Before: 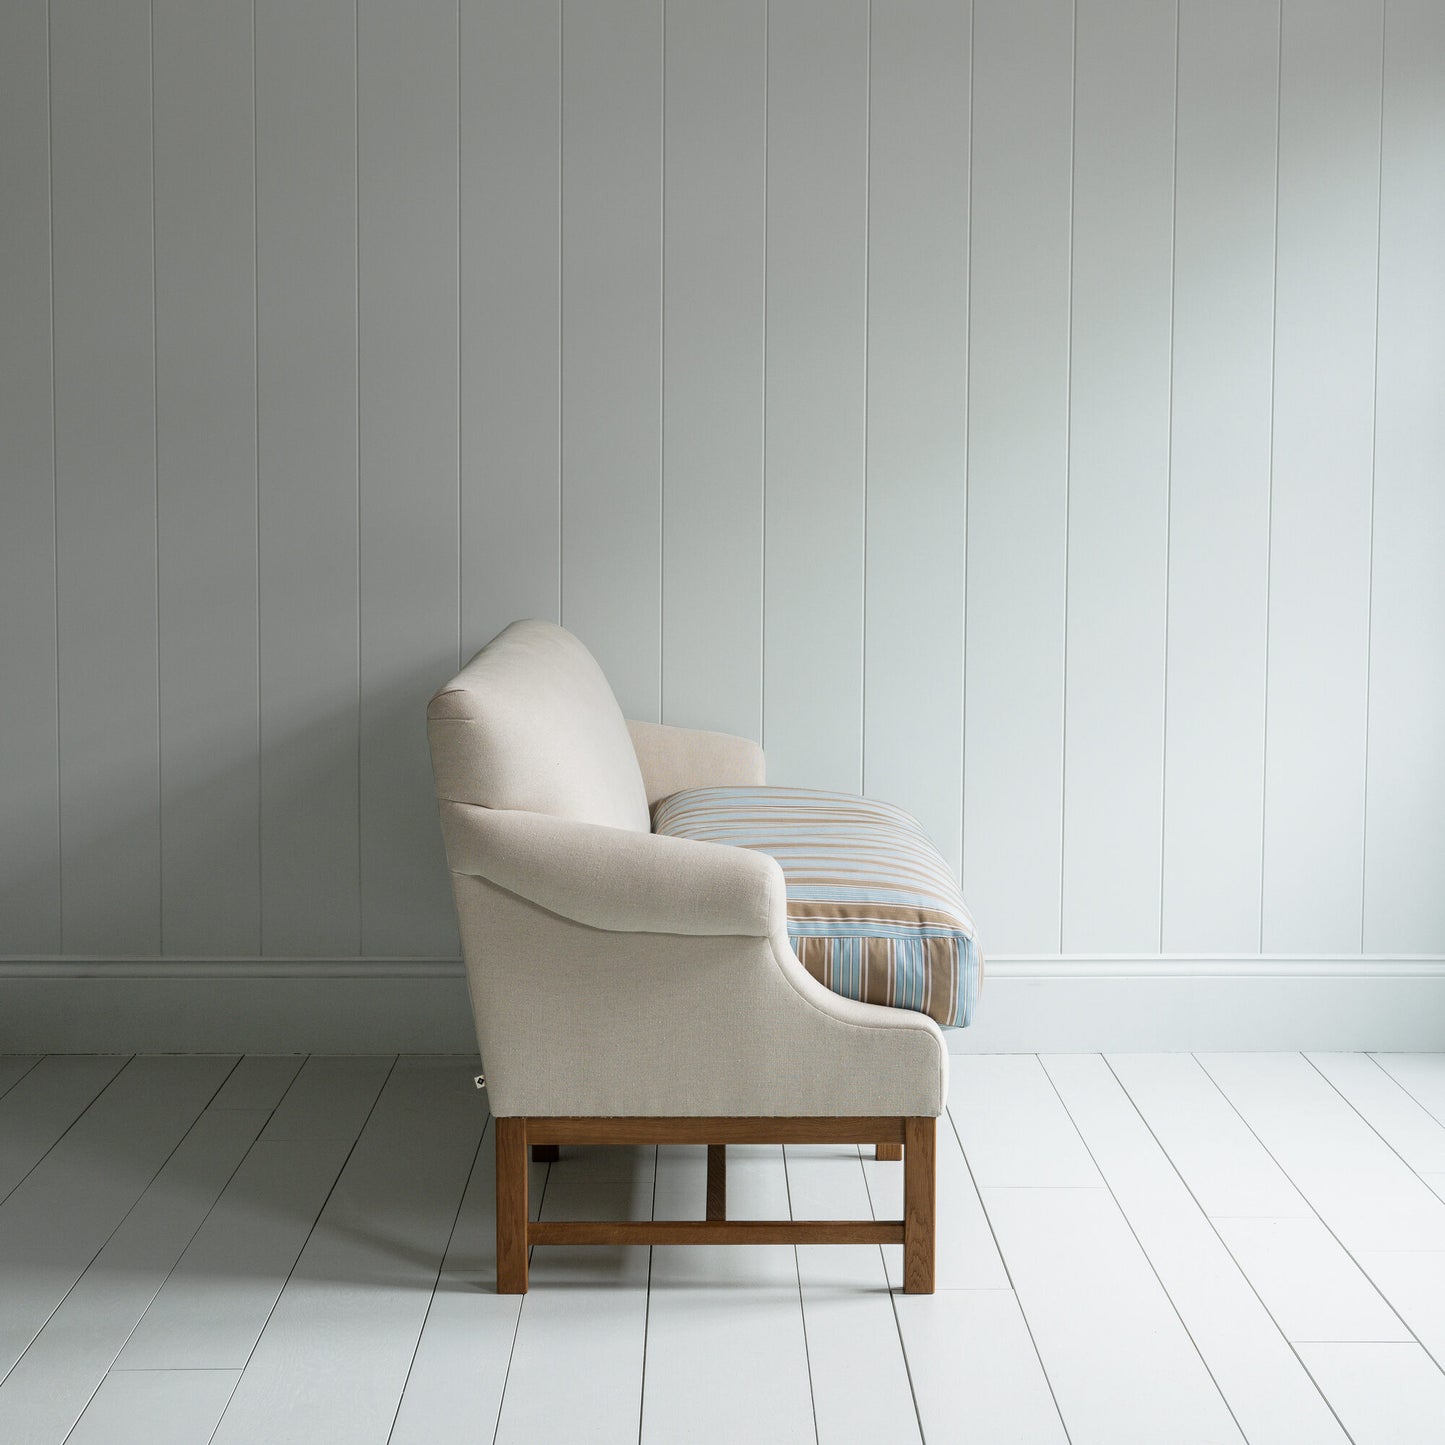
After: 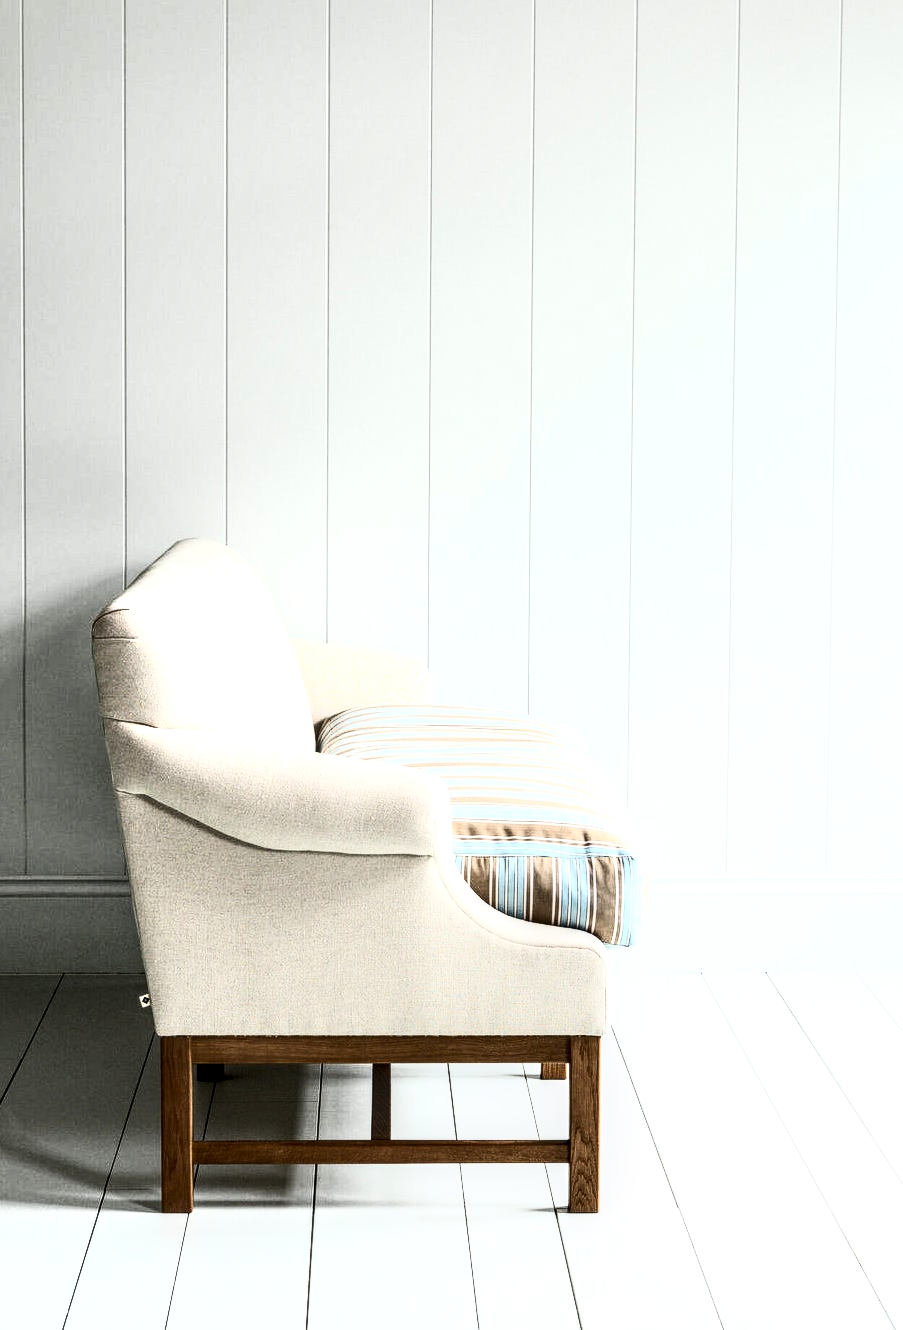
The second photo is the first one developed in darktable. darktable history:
filmic rgb: black relative exposure -9.06 EV, white relative exposure 2.3 EV, hardness 7.48
exposure: exposure 0.133 EV, compensate exposure bias true, compensate highlight preservation false
crop and rotate: left 23.23%, top 5.625%, right 14.249%, bottom 2.282%
contrast brightness saturation: contrast 0.618, brightness 0.333, saturation 0.138
local contrast: detail 156%
